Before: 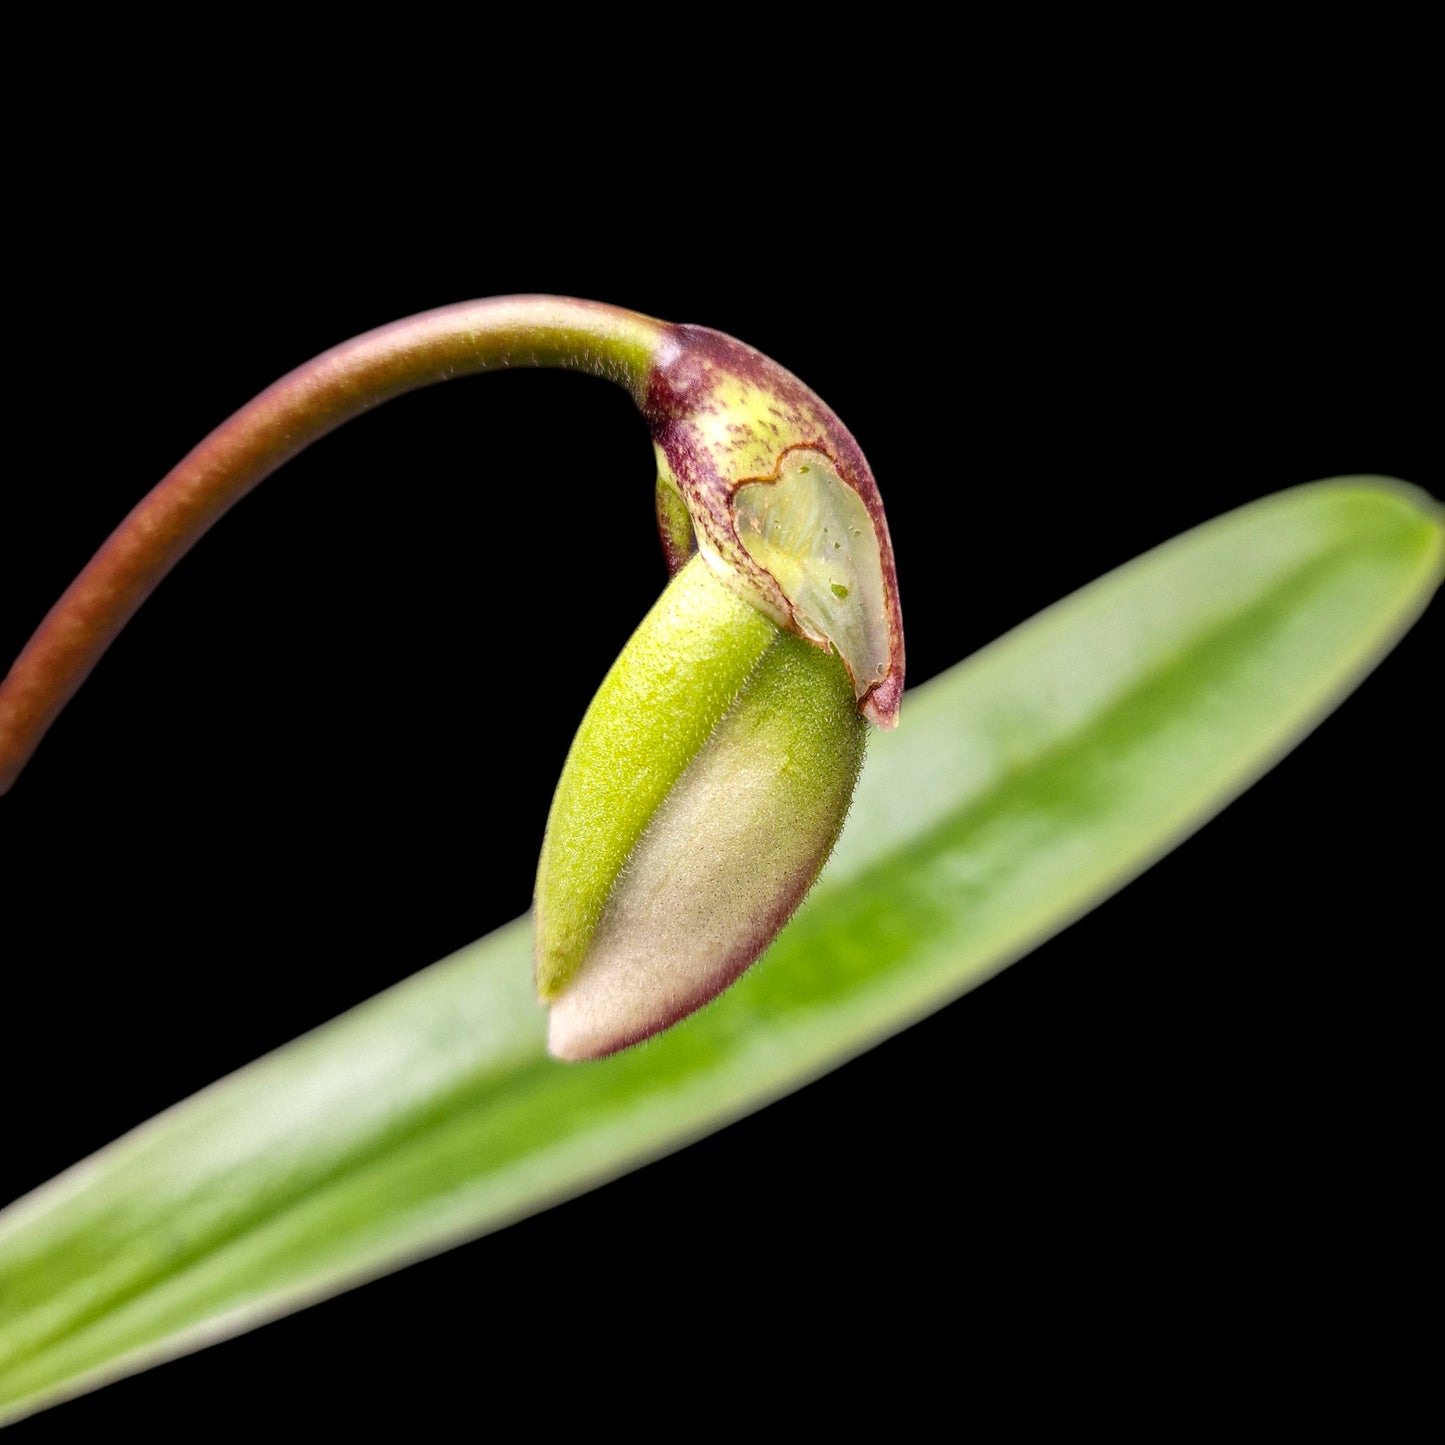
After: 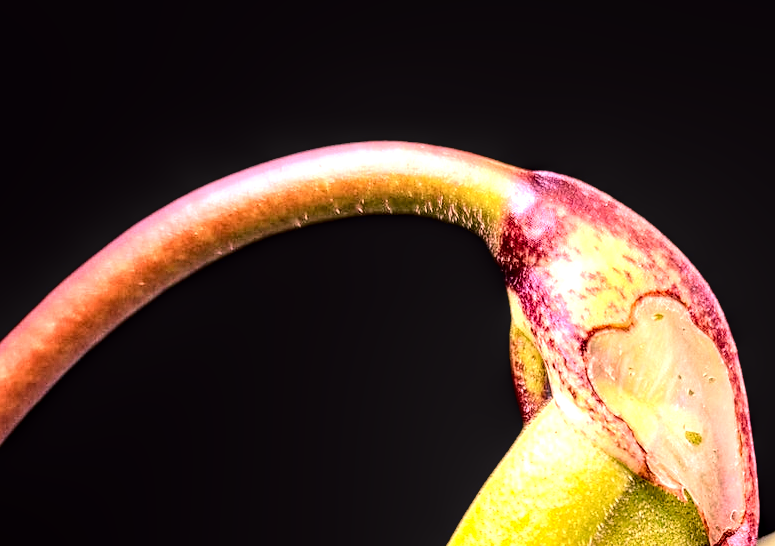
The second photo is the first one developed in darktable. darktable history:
exposure: black level correction 0.001, exposure 0.5 EV, compensate exposure bias true, compensate highlight preservation false
crop: left 10.121%, top 10.631%, right 36.218%, bottom 51.526%
color correction: highlights a* 7.34, highlights b* 4.37
tone curve: curves: ch0 [(0, 0.011) (0.053, 0.026) (0.174, 0.115) (0.398, 0.444) (0.673, 0.775) (0.829, 0.906) (0.991, 0.981)]; ch1 [(0, 0) (0.264, 0.22) (0.407, 0.373) (0.463, 0.457) (0.492, 0.501) (0.512, 0.513) (0.54, 0.543) (0.585, 0.617) (0.659, 0.686) (0.78, 0.8) (1, 1)]; ch2 [(0, 0) (0.438, 0.449) (0.473, 0.469) (0.503, 0.5) (0.523, 0.534) (0.562, 0.591) (0.612, 0.627) (0.701, 0.707) (1, 1)], color space Lab, independent channels, preserve colors none
white balance: red 1.188, blue 1.11
local contrast: highlights 79%, shadows 56%, detail 175%, midtone range 0.428
sharpen: amount 0.2
base curve: curves: ch0 [(0, 0) (0.235, 0.266) (0.503, 0.496) (0.786, 0.72) (1, 1)]
